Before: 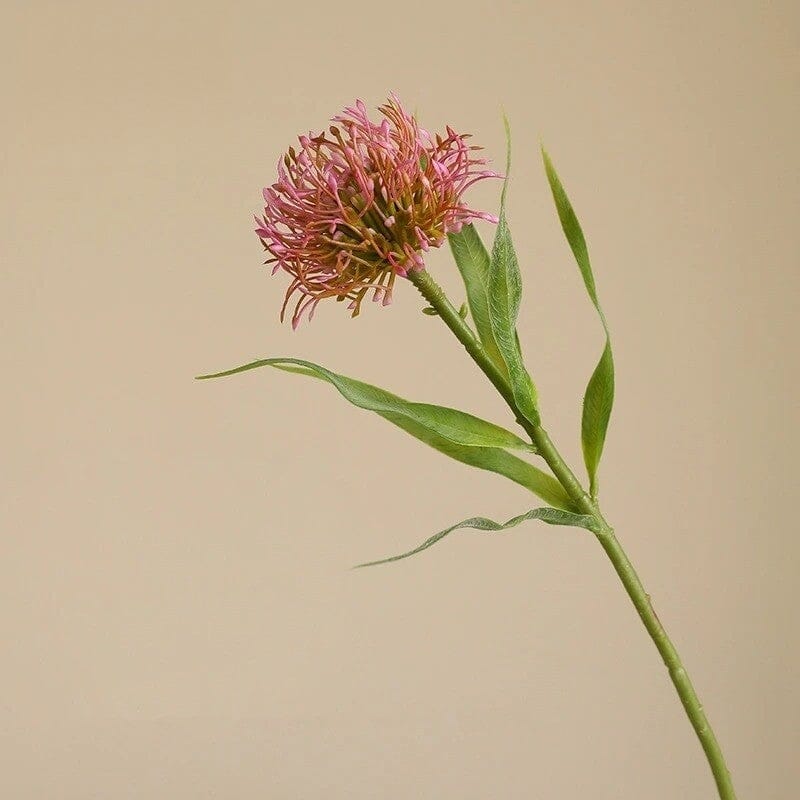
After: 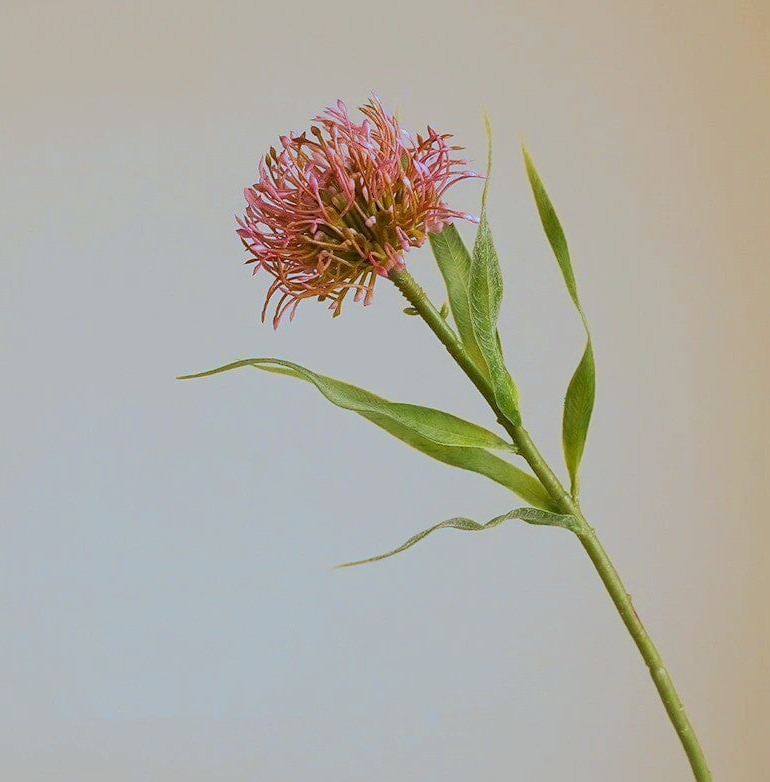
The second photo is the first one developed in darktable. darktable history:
split-toning: shadows › hue 351.18°, shadows › saturation 0.86, highlights › hue 218.82°, highlights › saturation 0.73, balance -19.167
crop and rotate: left 2.536%, right 1.107%, bottom 2.246%
